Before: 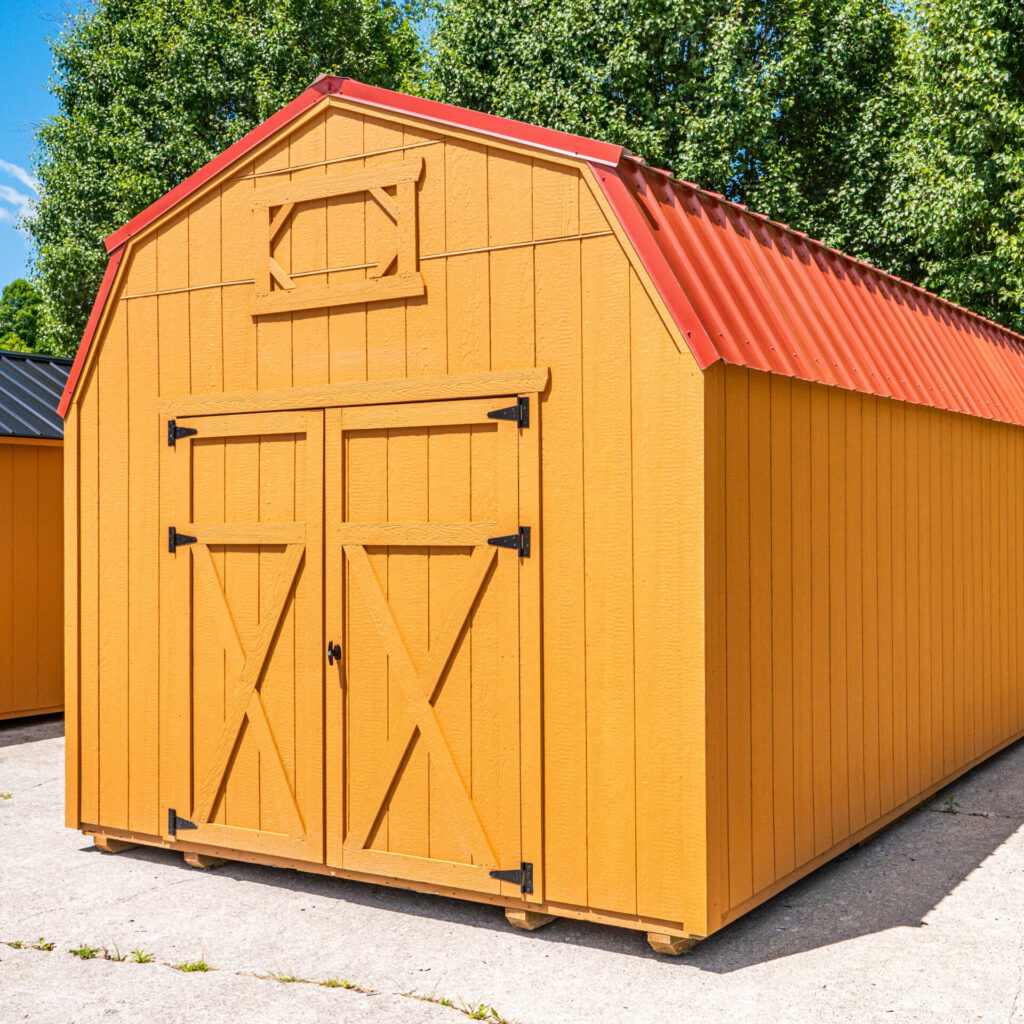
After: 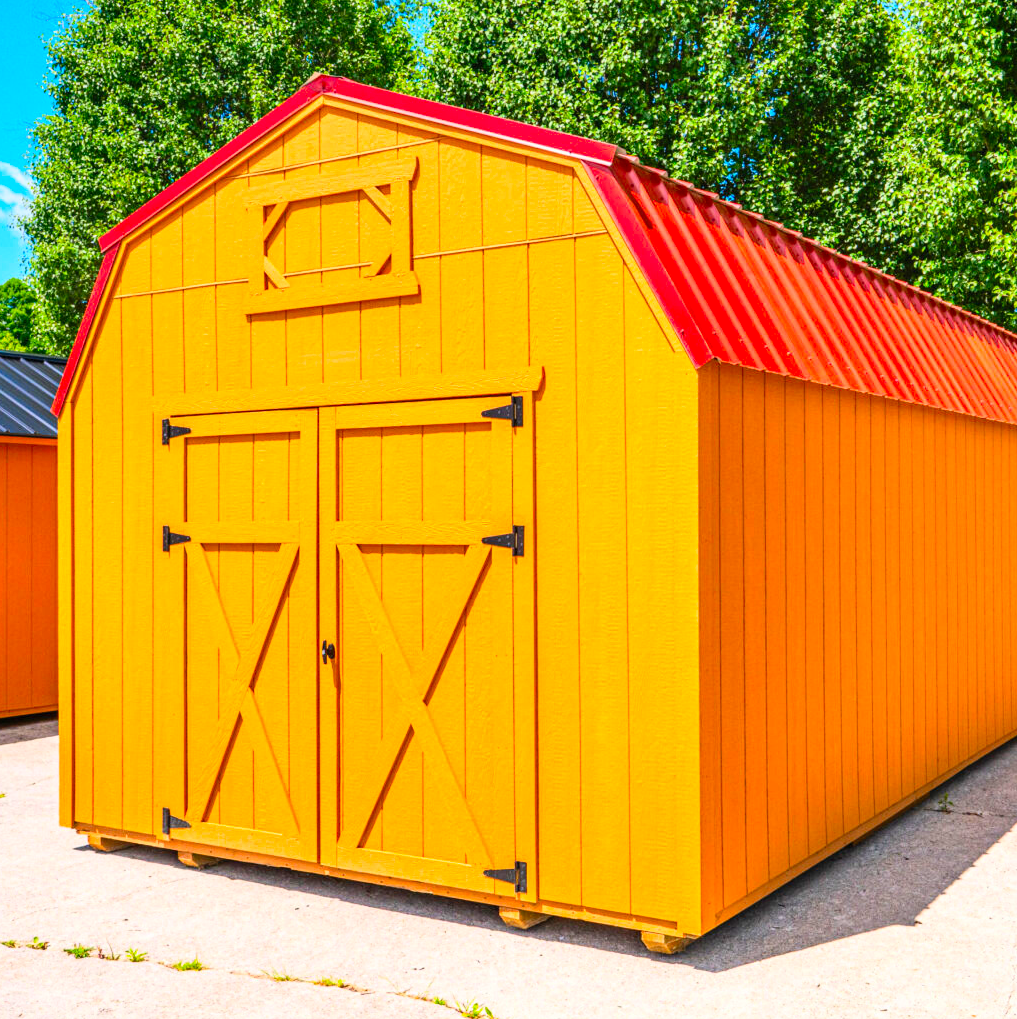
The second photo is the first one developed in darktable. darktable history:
crop and rotate: left 0.614%, top 0.179%, bottom 0.309%
contrast brightness saturation: contrast 0.2, brightness 0.2, saturation 0.8
